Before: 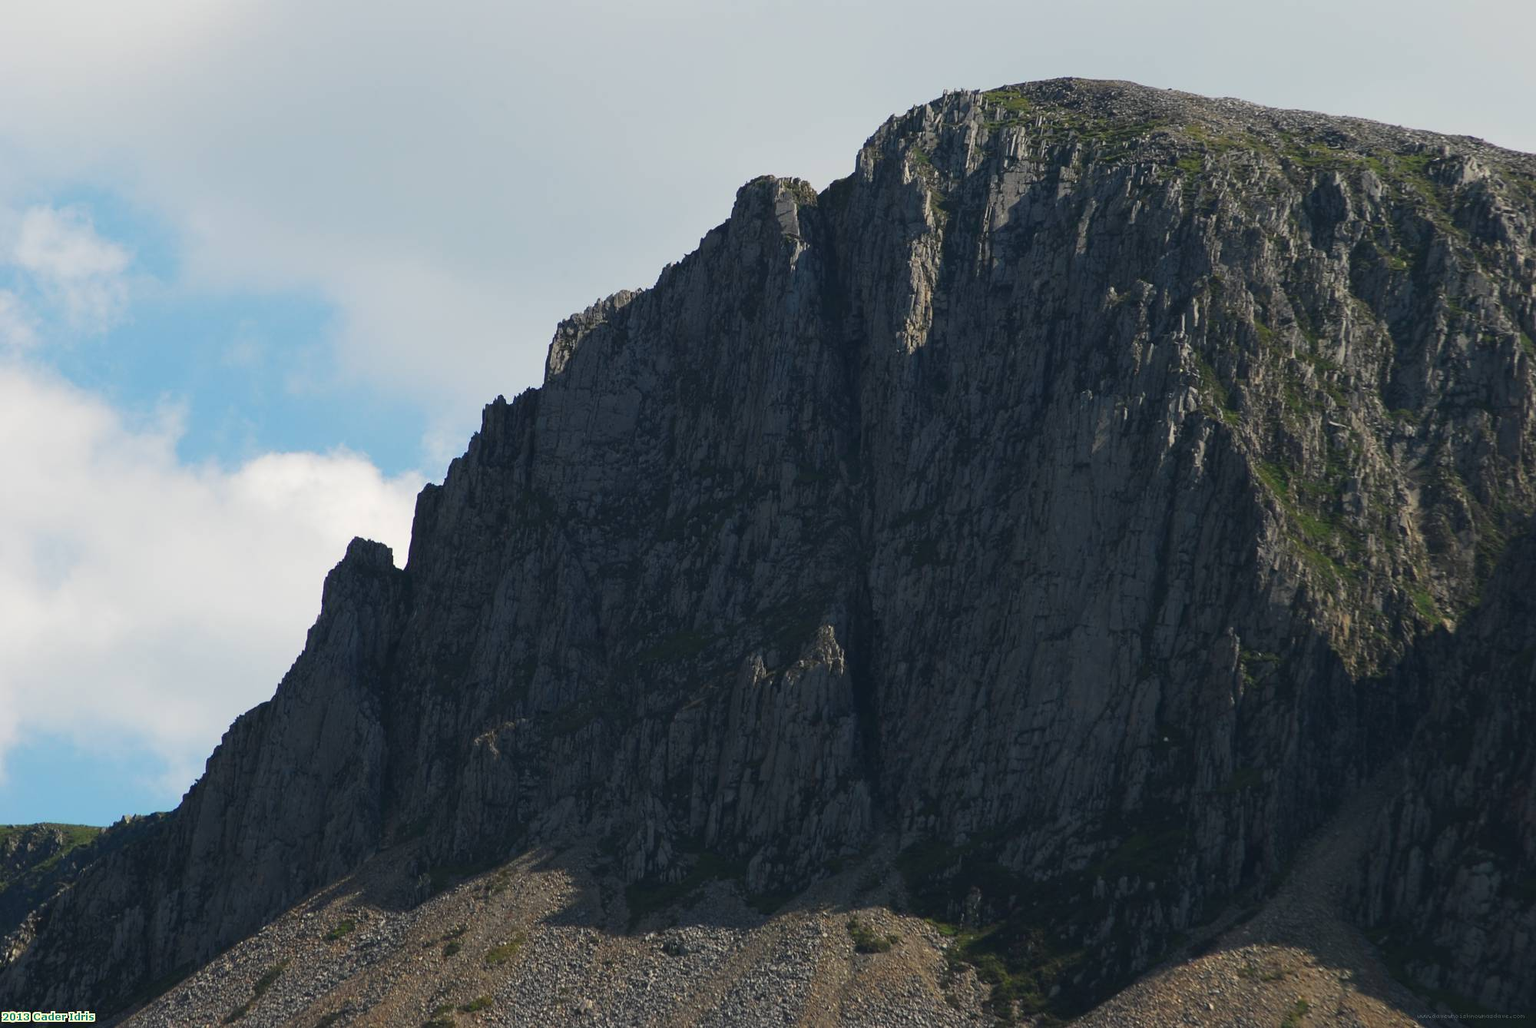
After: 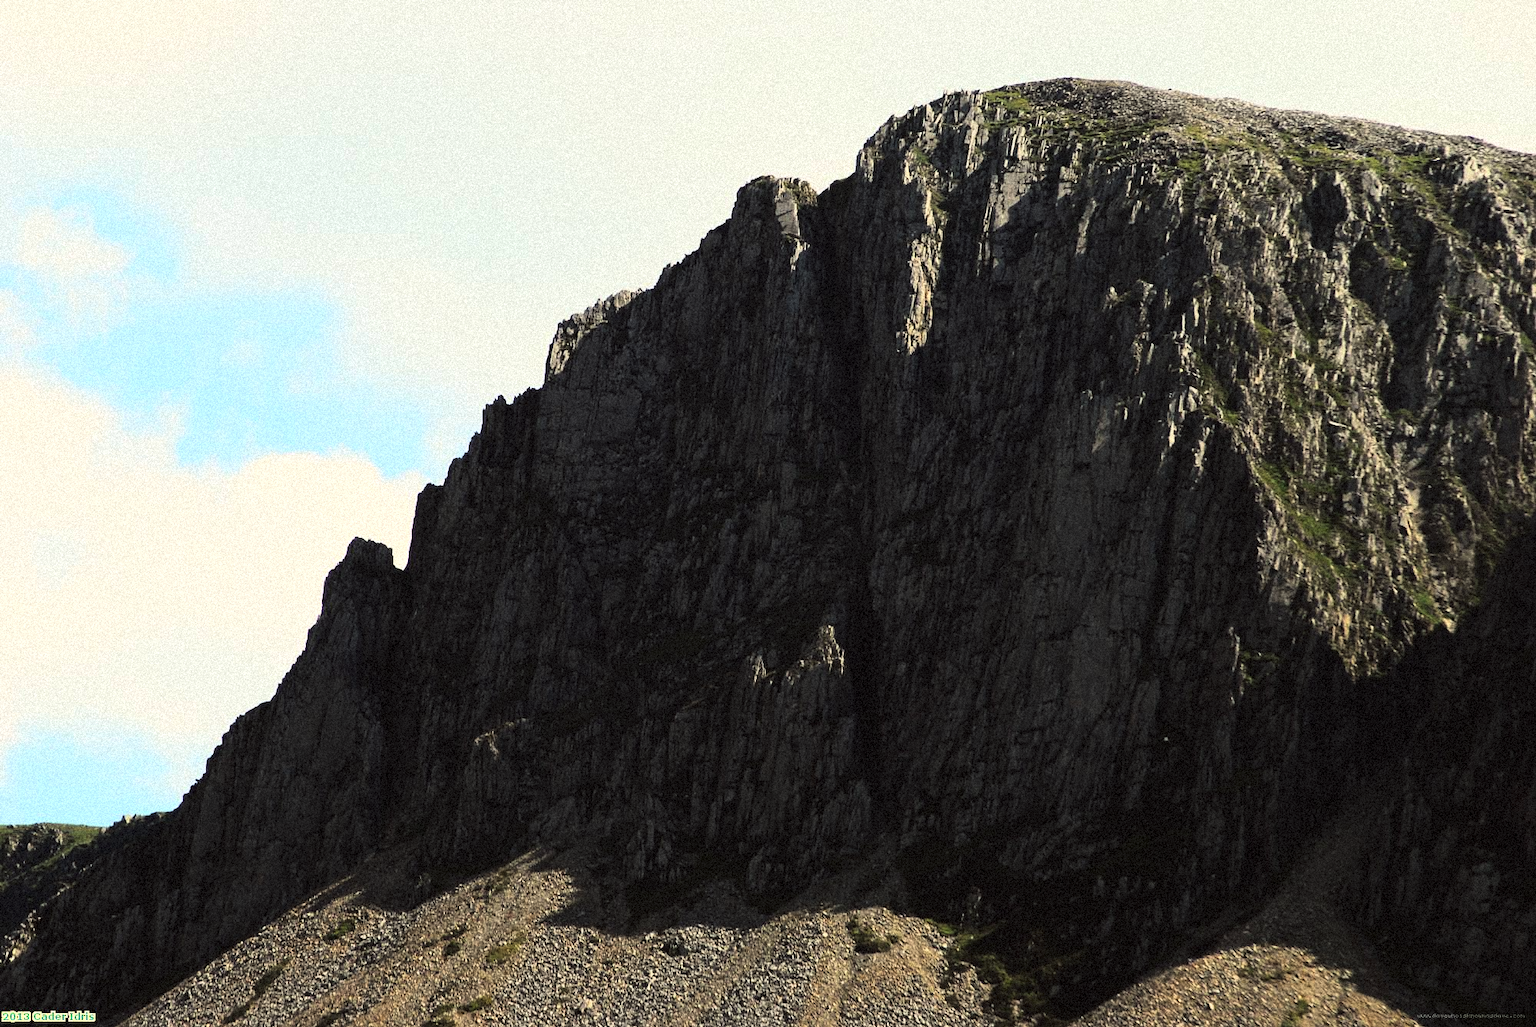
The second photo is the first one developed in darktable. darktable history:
grain: coarseness 9.38 ISO, strength 34.99%, mid-tones bias 0%
rgb curve: curves: ch0 [(0, 0) (0.21, 0.15) (0.24, 0.21) (0.5, 0.75) (0.75, 0.96) (0.89, 0.99) (1, 1)]; ch1 [(0, 0.02) (0.21, 0.13) (0.25, 0.2) (0.5, 0.67) (0.75, 0.9) (0.89, 0.97) (1, 1)]; ch2 [(0, 0.02) (0.21, 0.13) (0.25, 0.2) (0.5, 0.67) (0.75, 0.9) (0.89, 0.97) (1, 1)], compensate middle gray true
color balance: lift [1.005, 1.002, 0.998, 0.998], gamma [1, 1.021, 1.02, 0.979], gain [0.923, 1.066, 1.056, 0.934]
